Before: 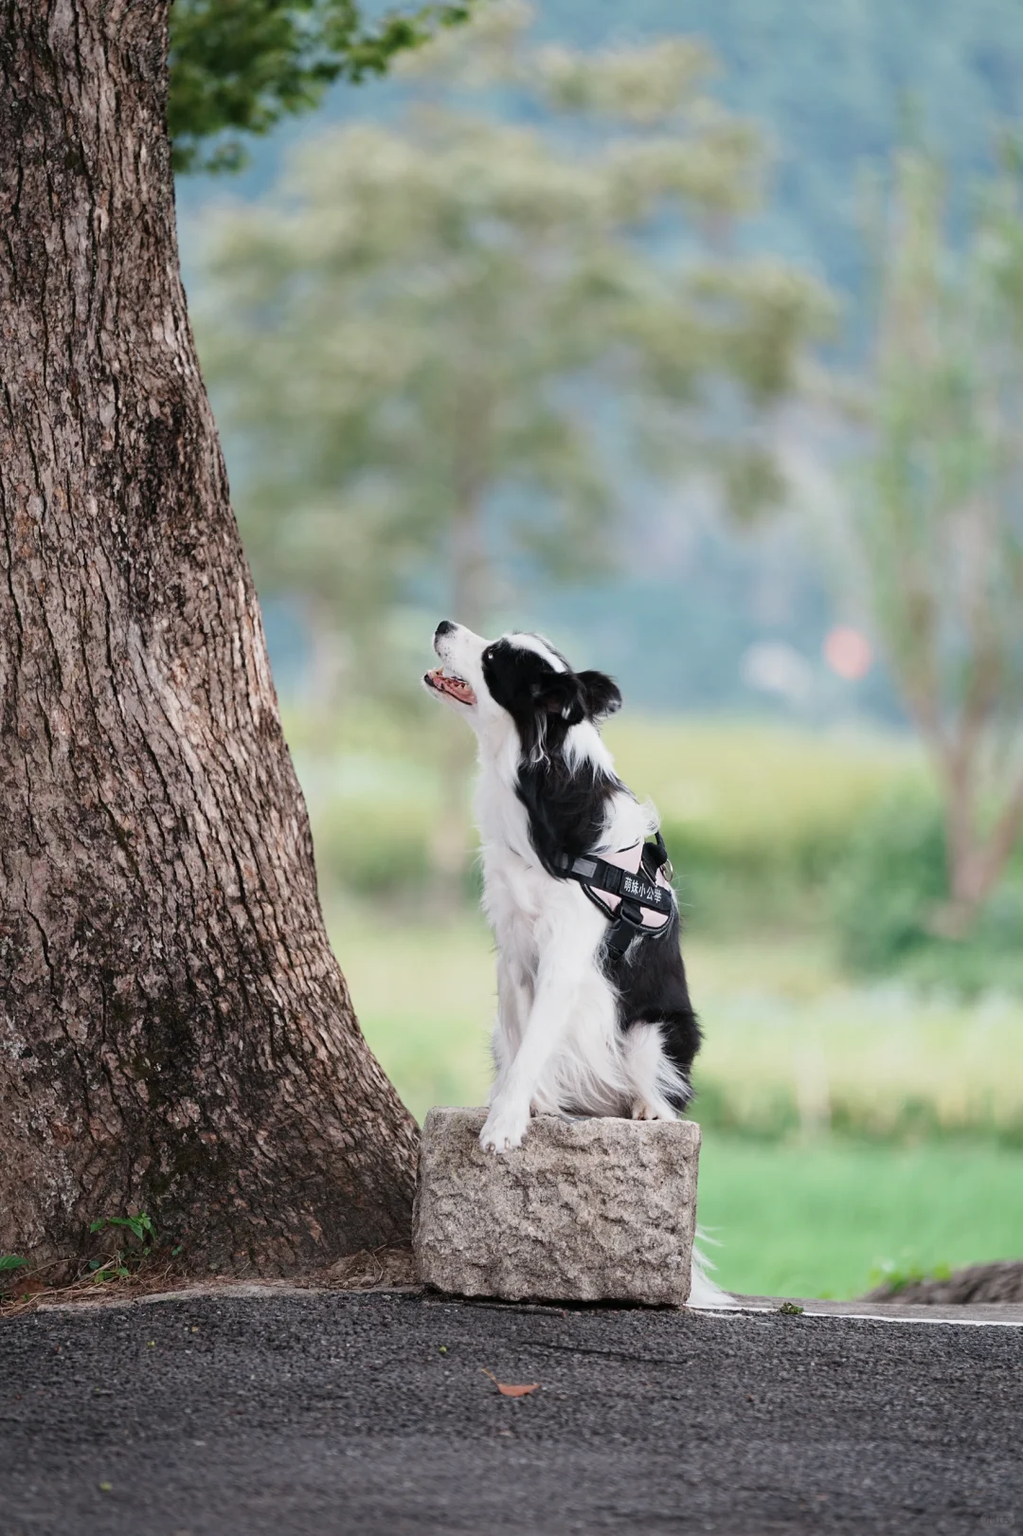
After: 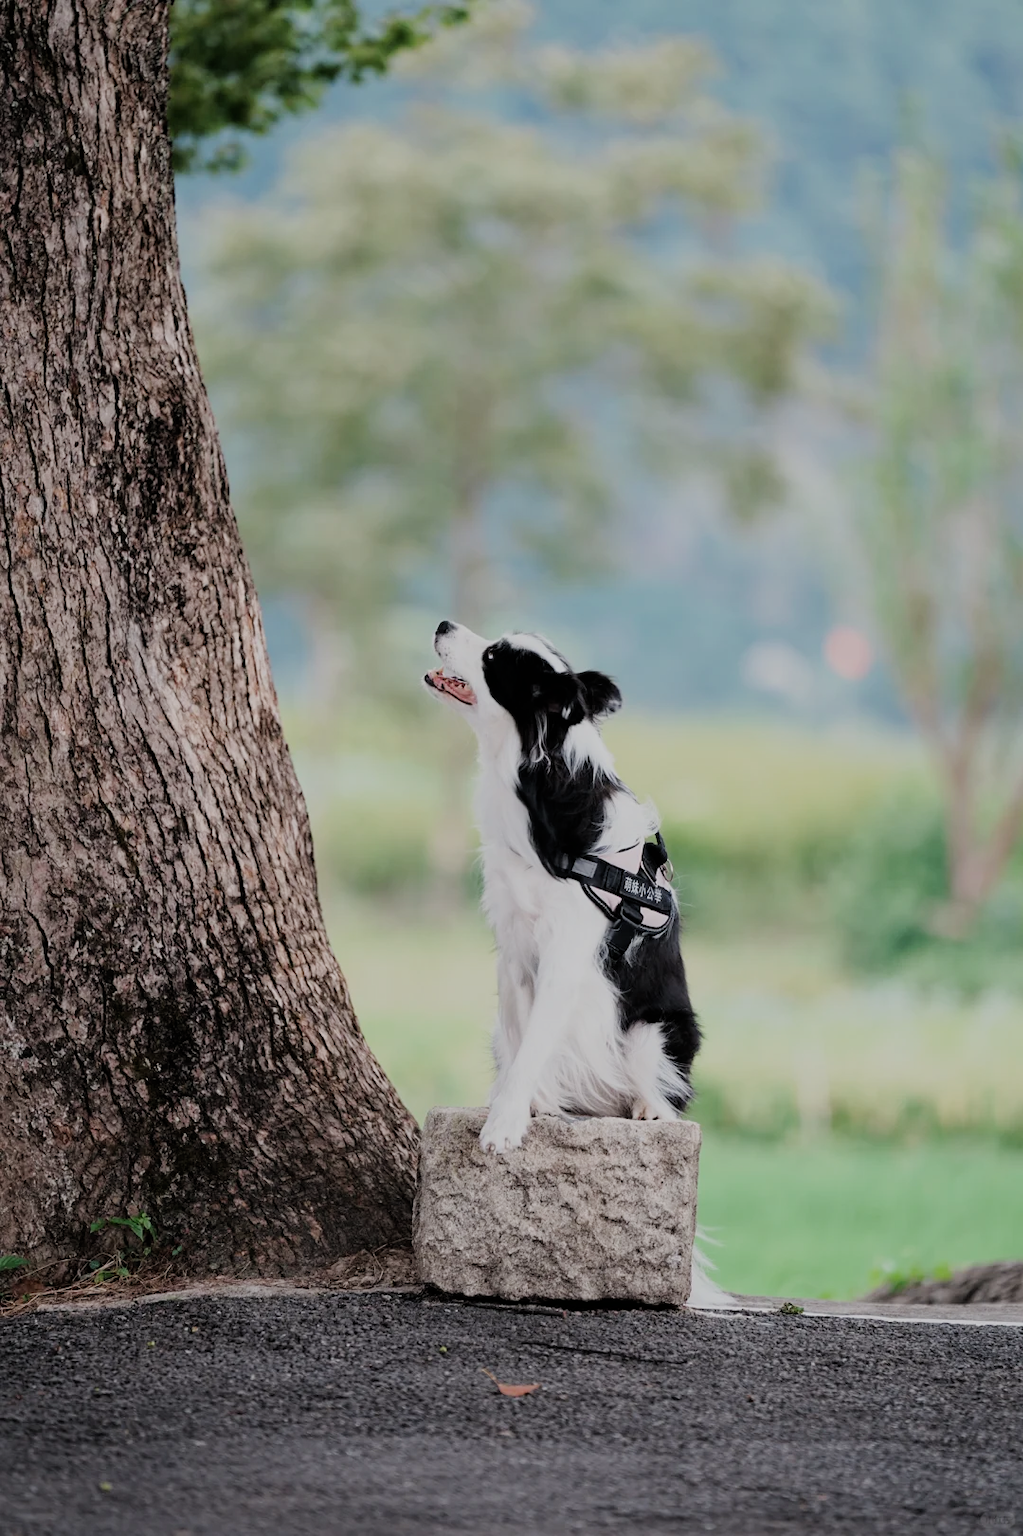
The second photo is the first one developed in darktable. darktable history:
filmic rgb: black relative exposure -7.1 EV, white relative exposure 5.34 EV, hardness 3.03
